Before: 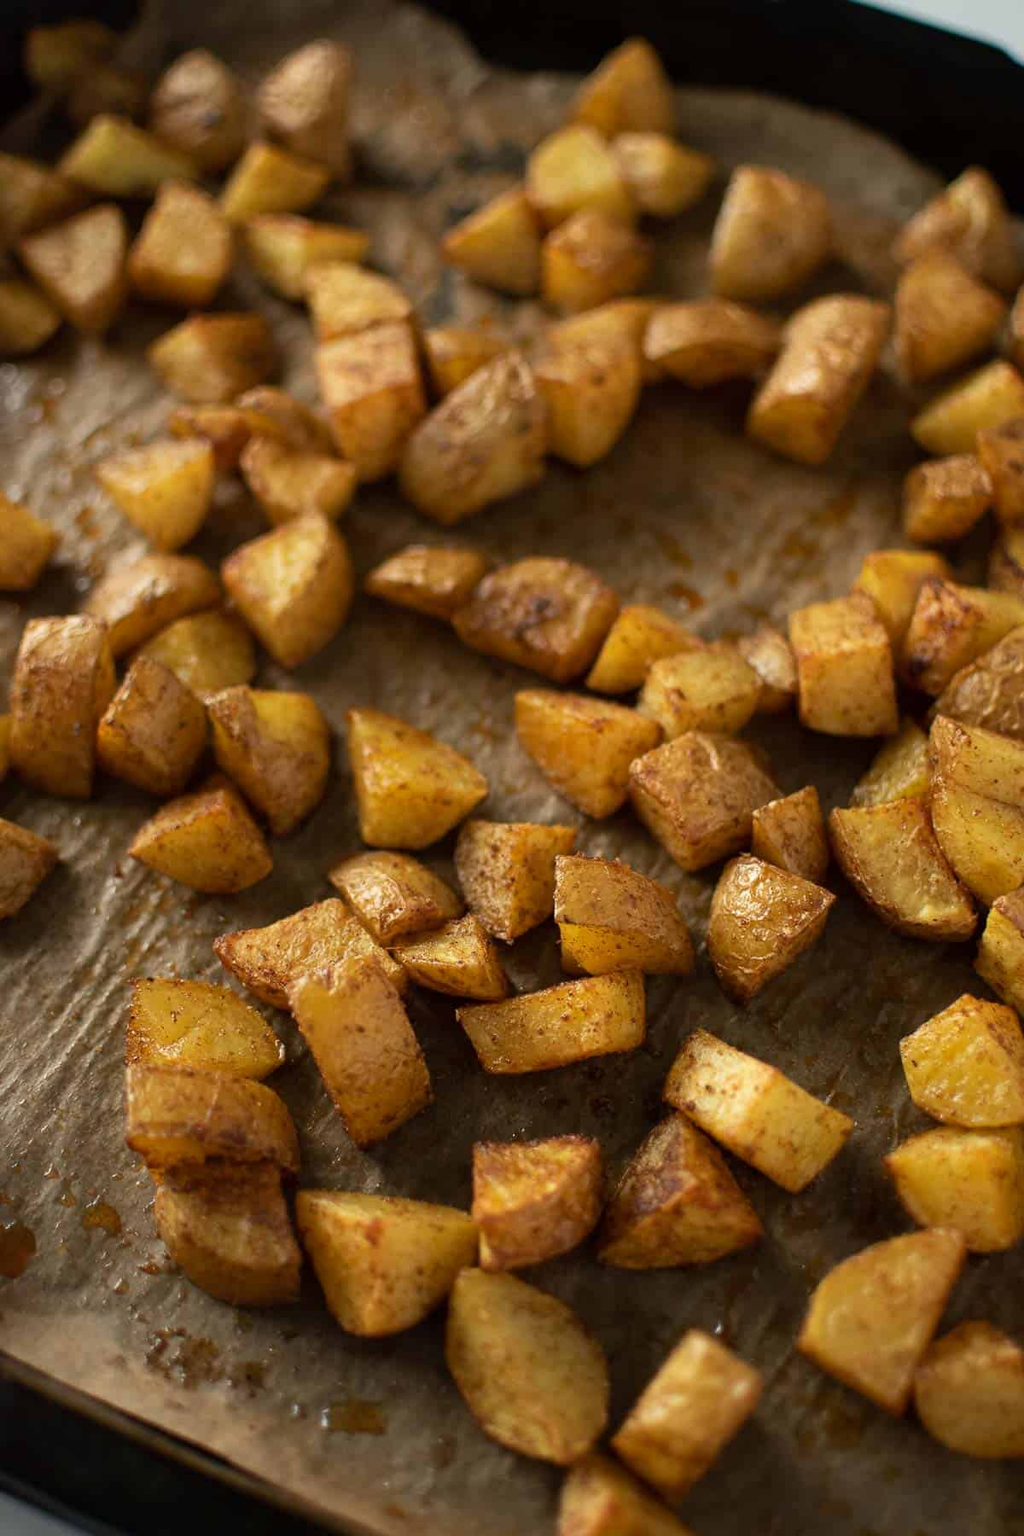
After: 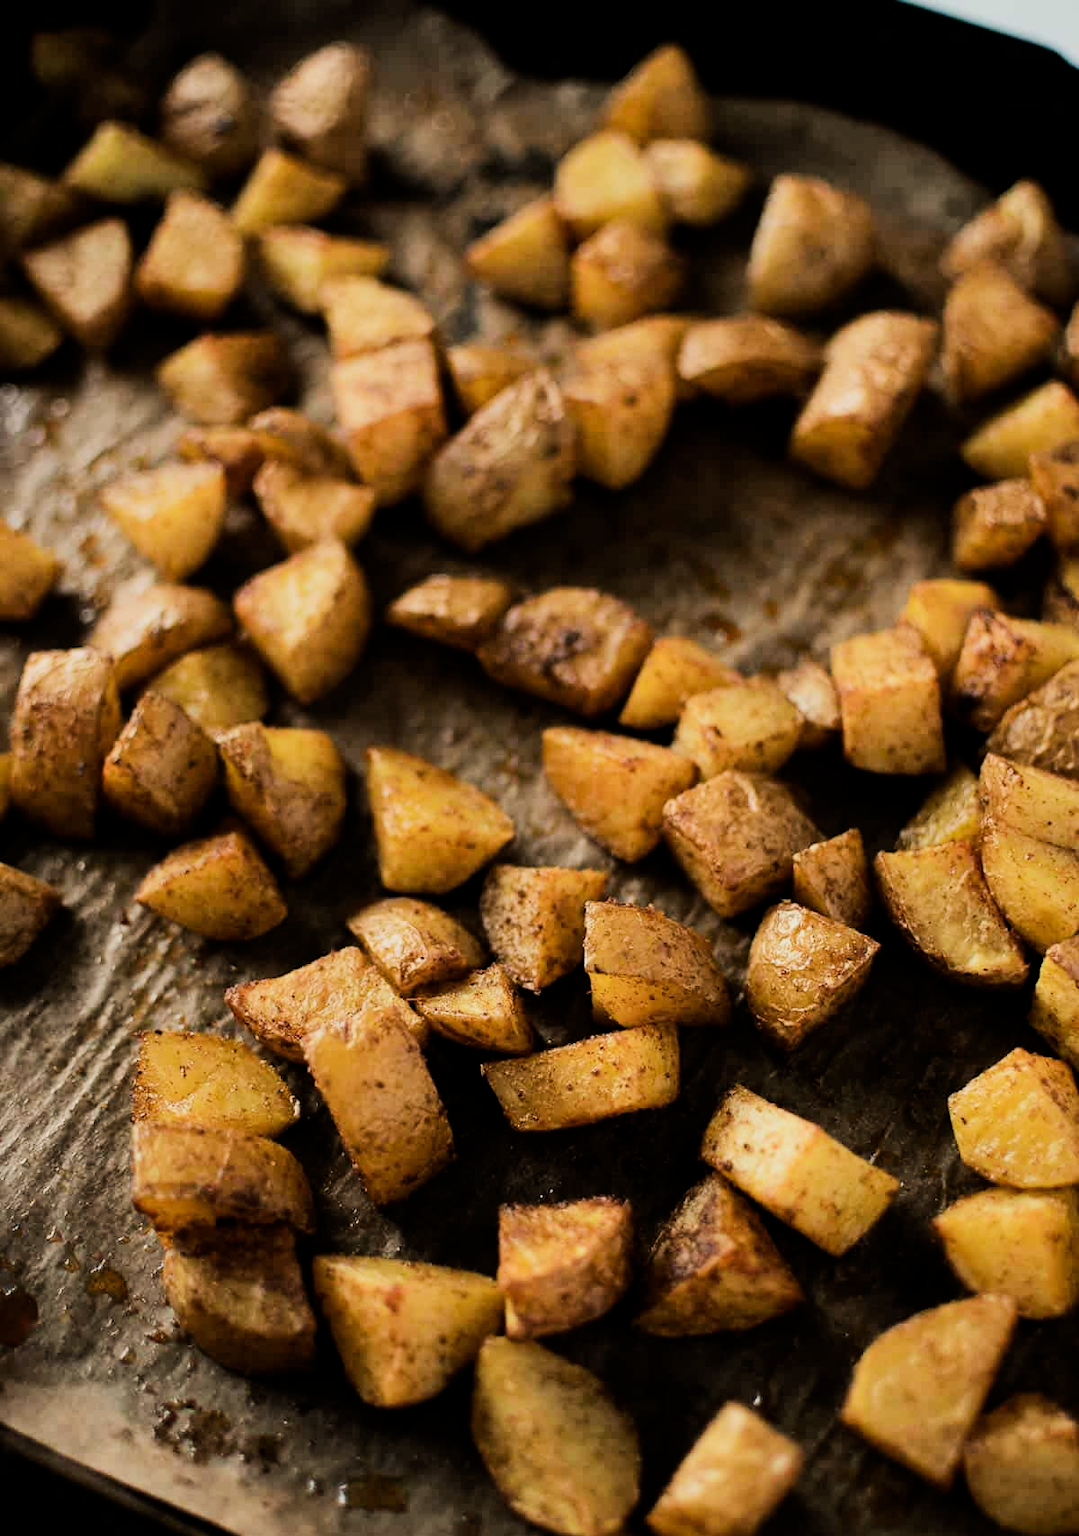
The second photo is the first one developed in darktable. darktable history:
crop and rotate: top 0%, bottom 5.097%
filmic rgb: black relative exposure -9.22 EV, white relative exposure 6.77 EV, hardness 3.07, contrast 1.05
tone equalizer: -8 EV -1.08 EV, -7 EV -1.01 EV, -6 EV -0.867 EV, -5 EV -0.578 EV, -3 EV 0.578 EV, -2 EV 0.867 EV, -1 EV 1.01 EV, +0 EV 1.08 EV, edges refinement/feathering 500, mask exposure compensation -1.57 EV, preserve details no
